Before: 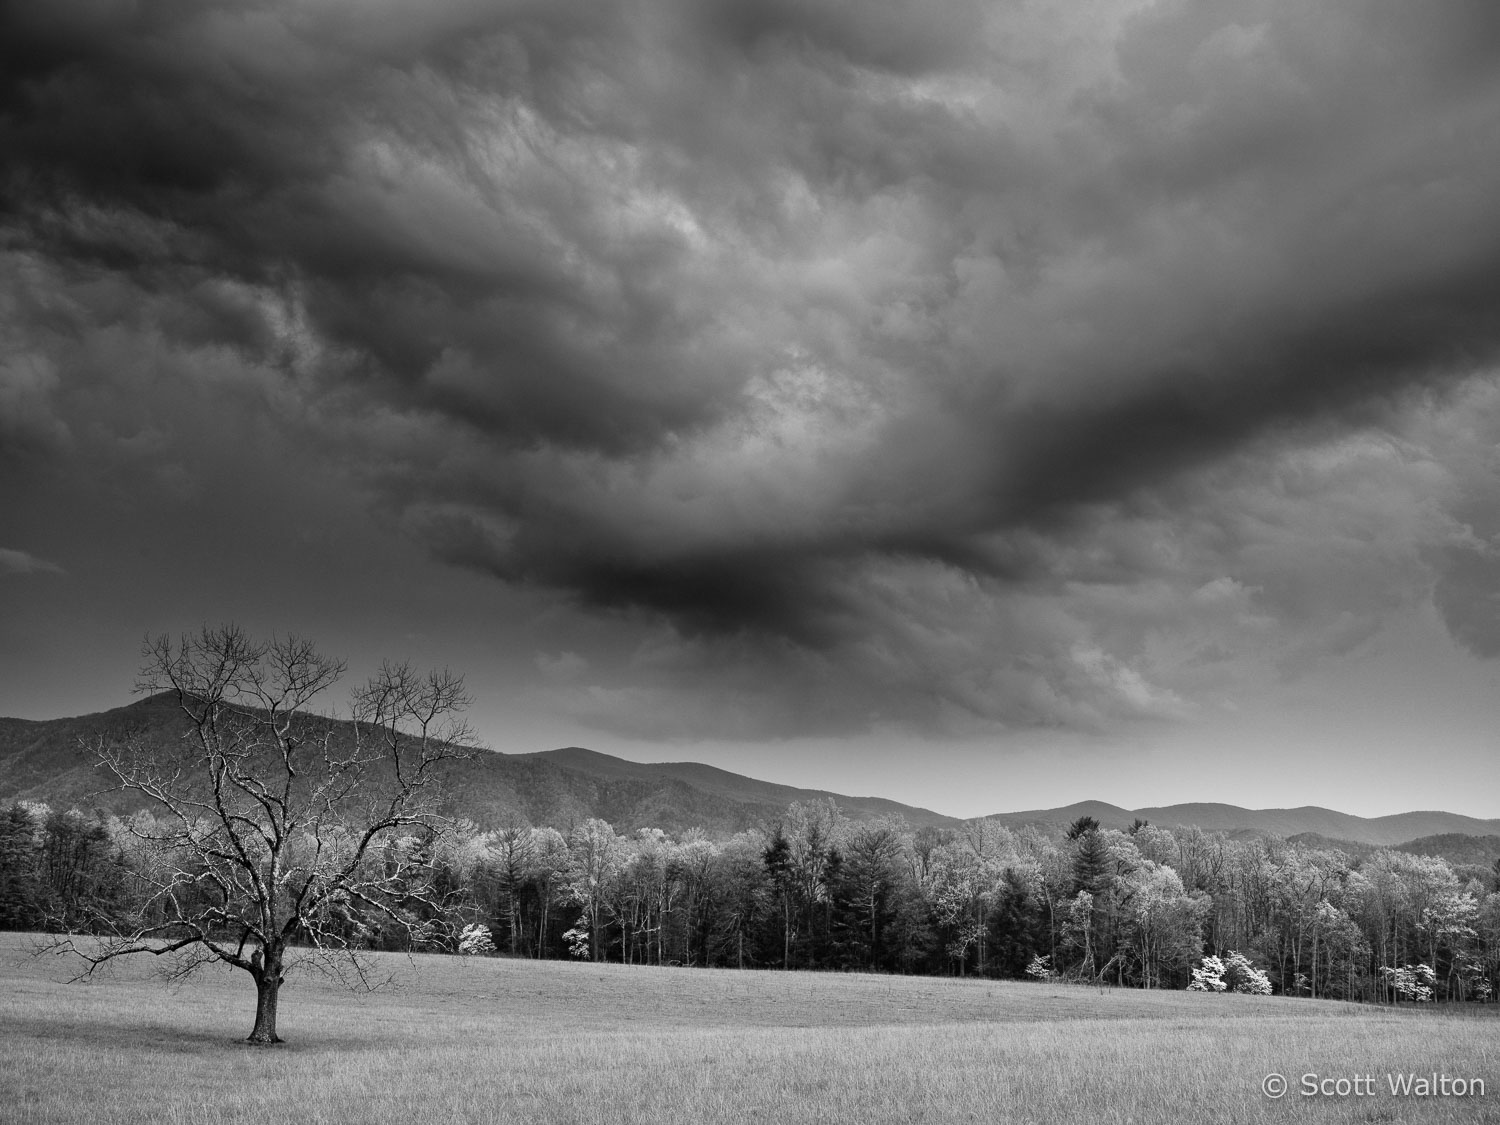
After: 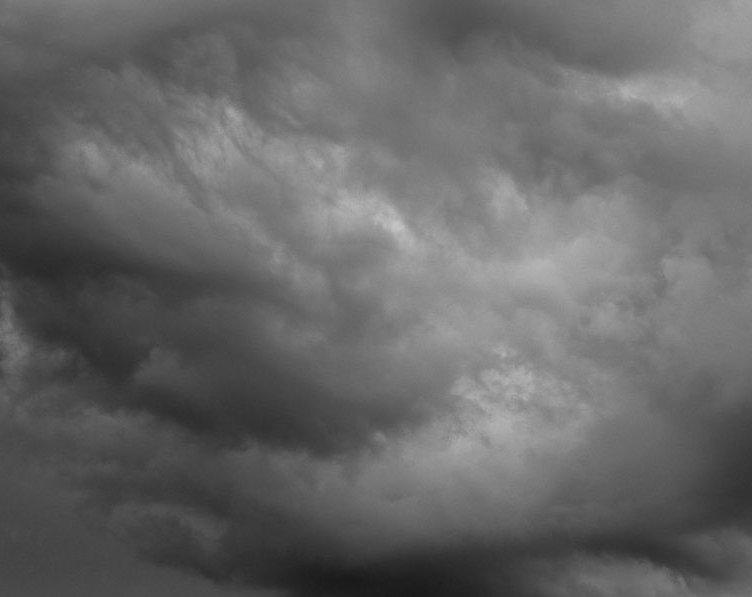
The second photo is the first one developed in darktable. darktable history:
crop: left 19.511%, right 30.306%, bottom 46.855%
